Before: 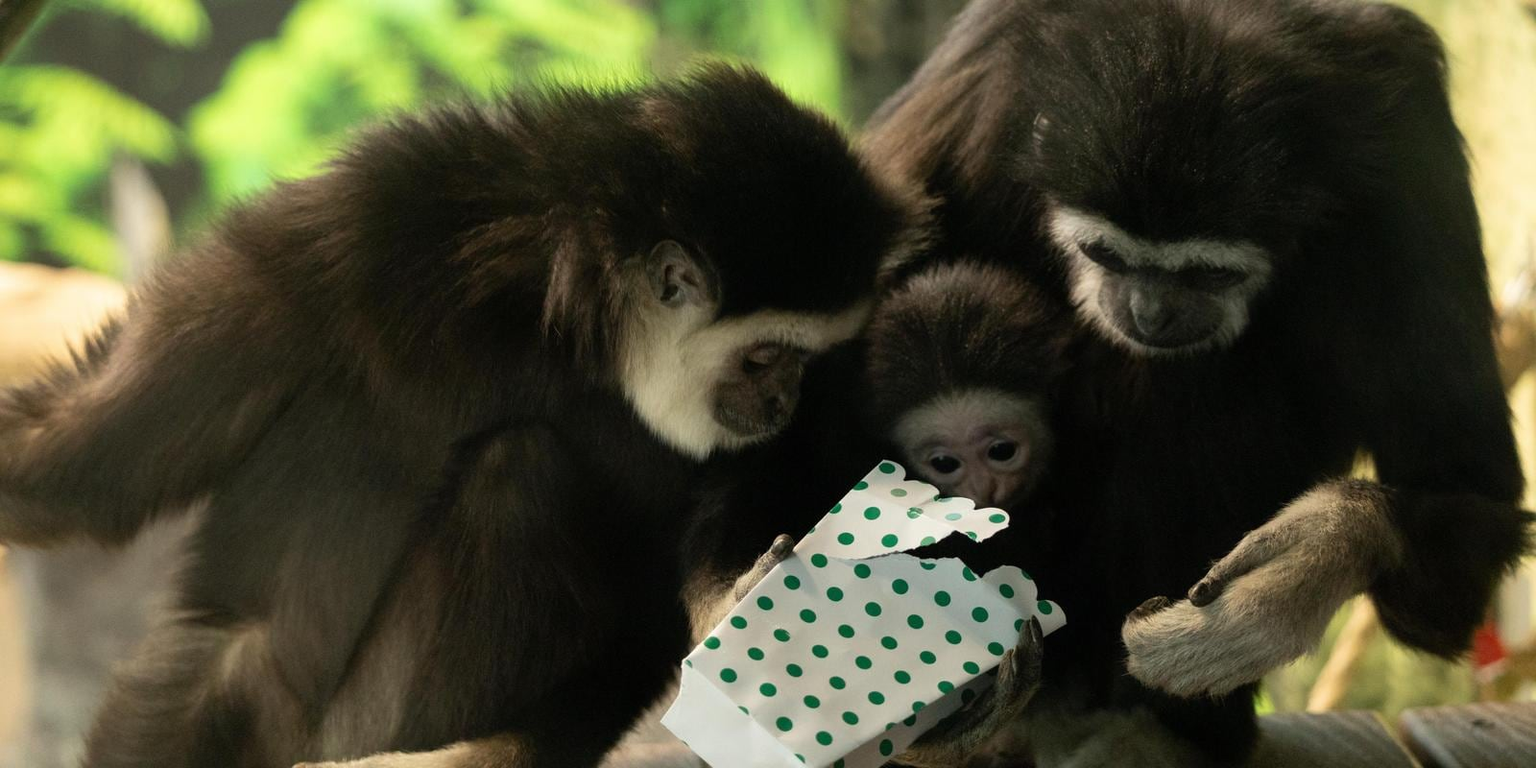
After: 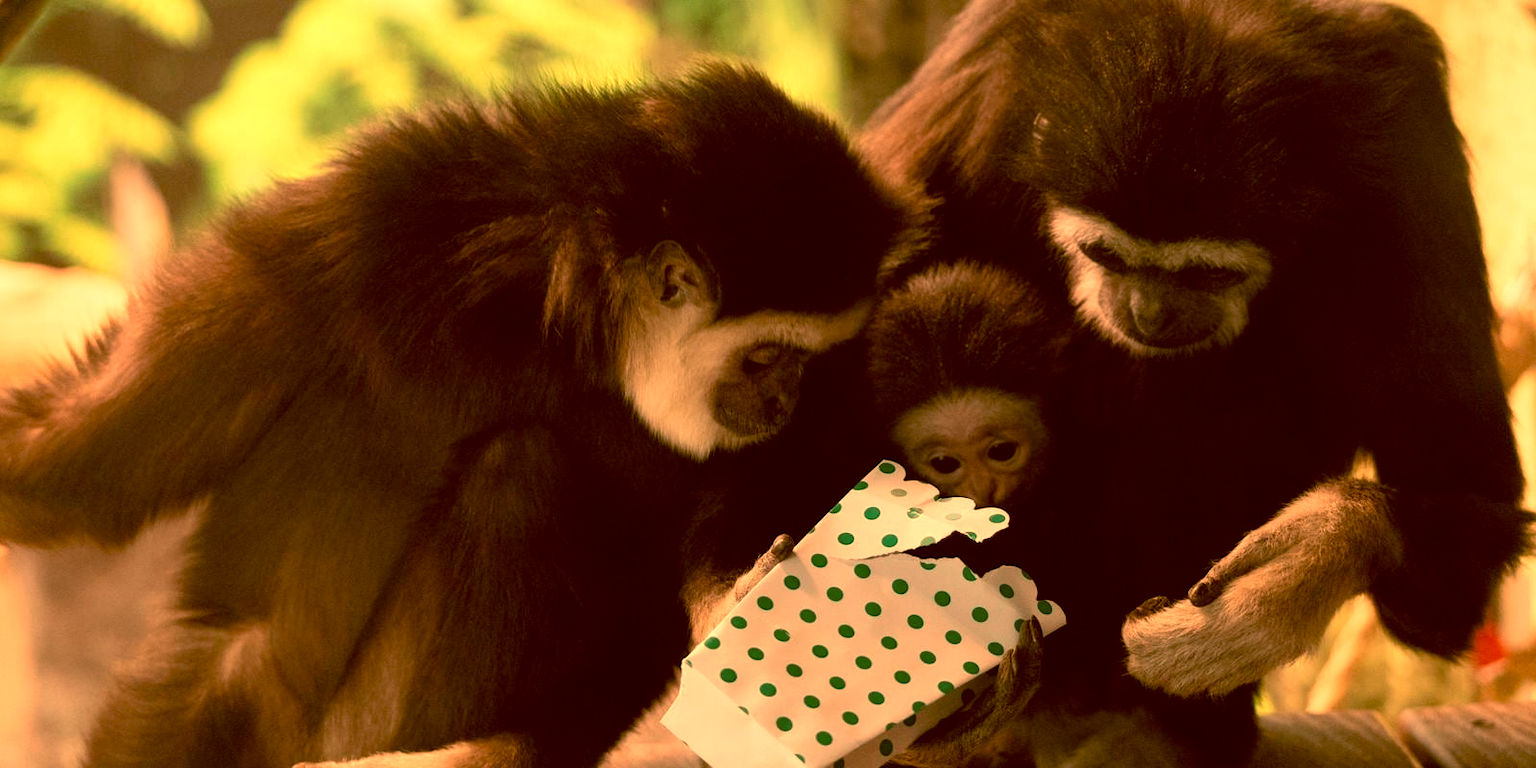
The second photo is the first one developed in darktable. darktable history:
color balance: lift [1, 1.015, 1.004, 0.985], gamma [1, 0.958, 0.971, 1.042], gain [1, 0.956, 0.977, 1.044]
white balance: red 1.467, blue 0.684
